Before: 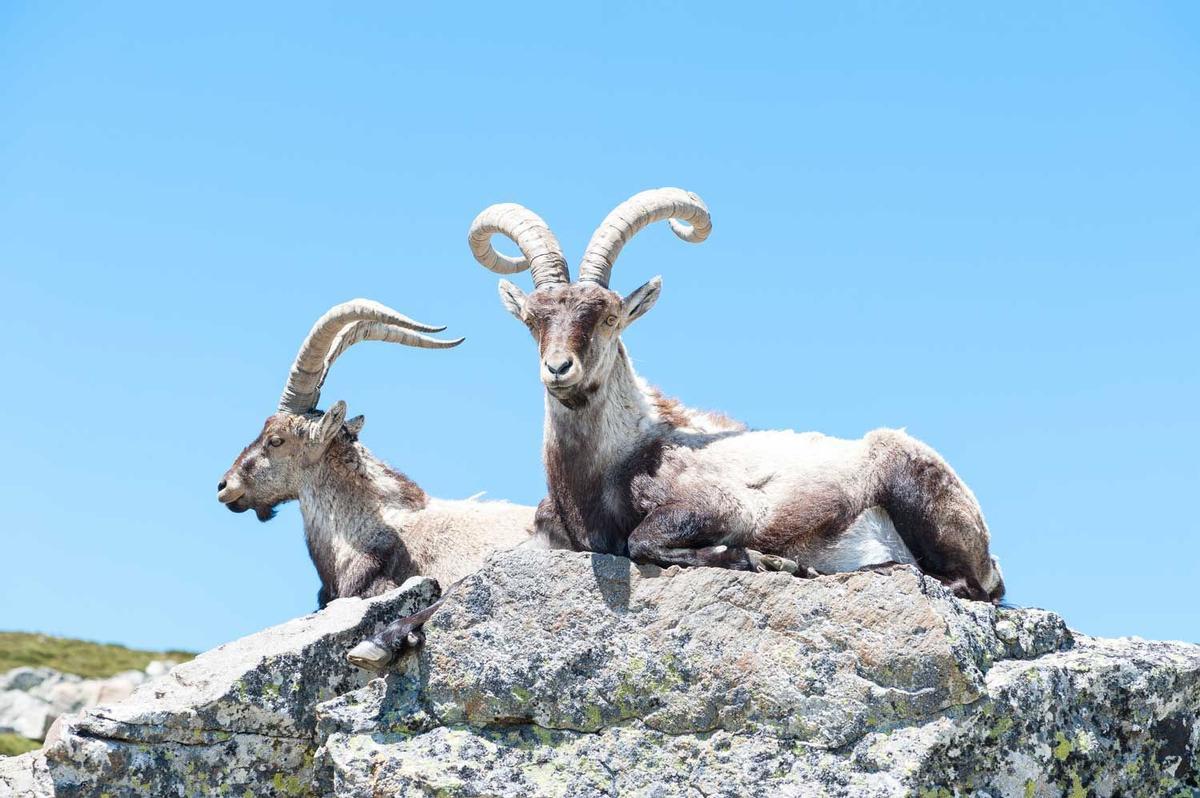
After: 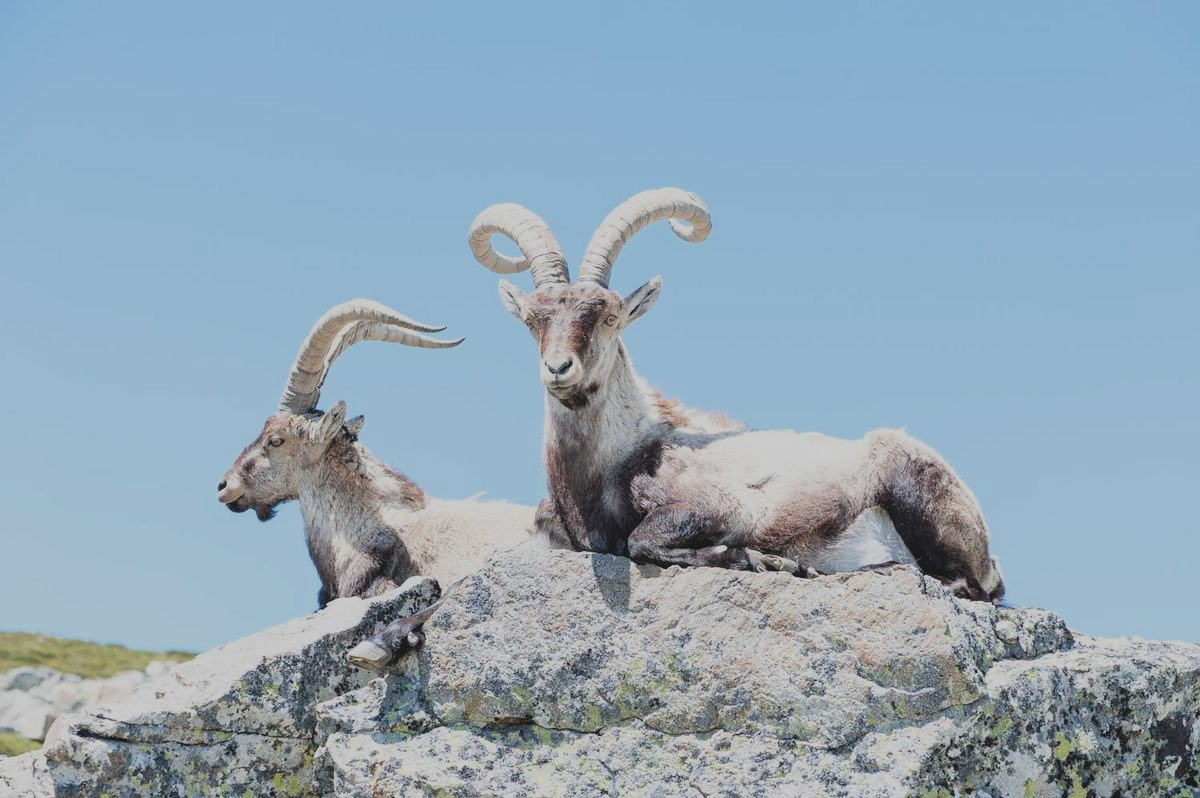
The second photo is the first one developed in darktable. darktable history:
filmic rgb: black relative exposure -7.65 EV, white relative exposure 4.56 EV, hardness 3.61
contrast brightness saturation: contrast -0.139, brightness 0.046, saturation -0.14
